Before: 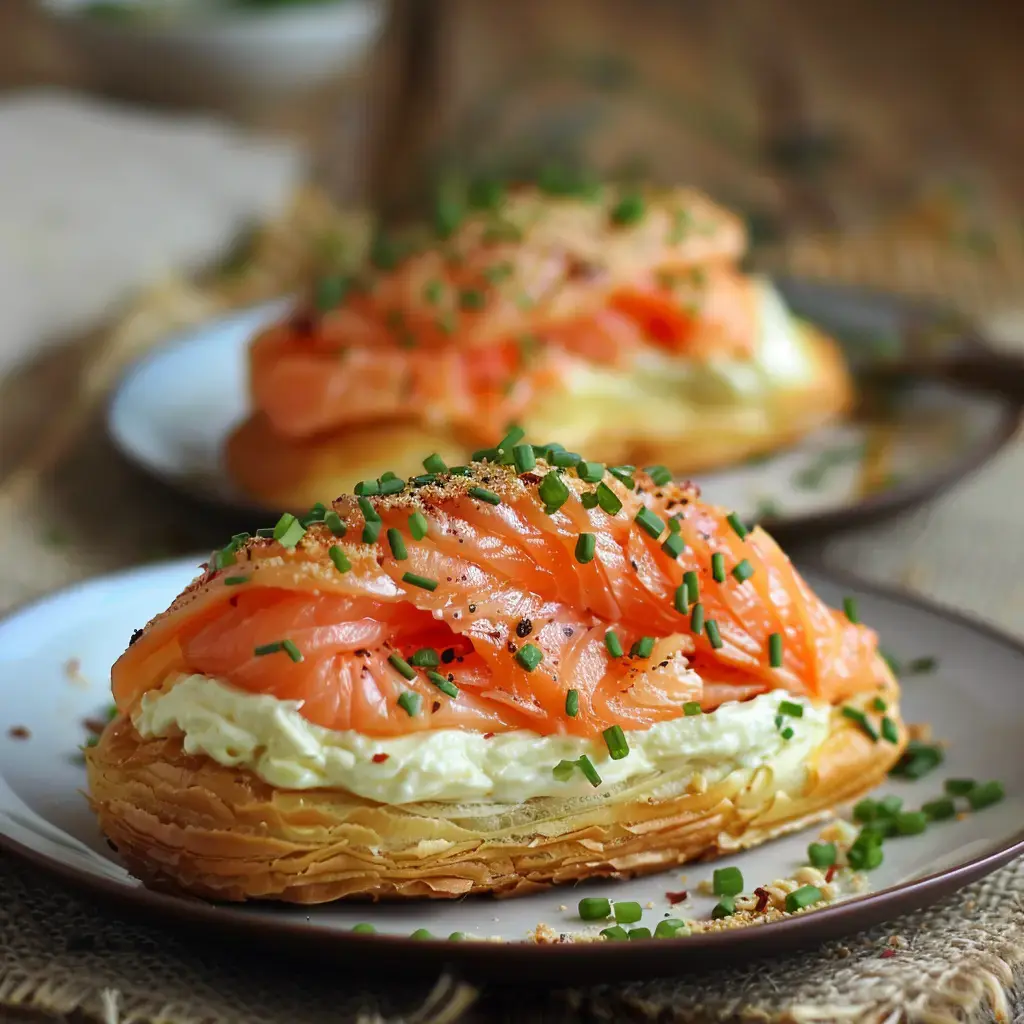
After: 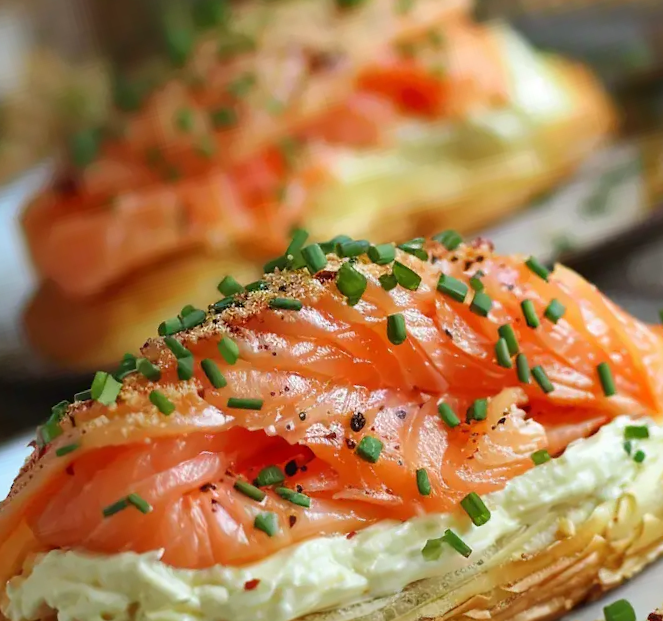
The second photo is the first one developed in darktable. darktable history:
rotate and perspective: rotation -14.8°, crop left 0.1, crop right 0.903, crop top 0.25, crop bottom 0.748
crop and rotate: left 18.442%, right 15.508%
